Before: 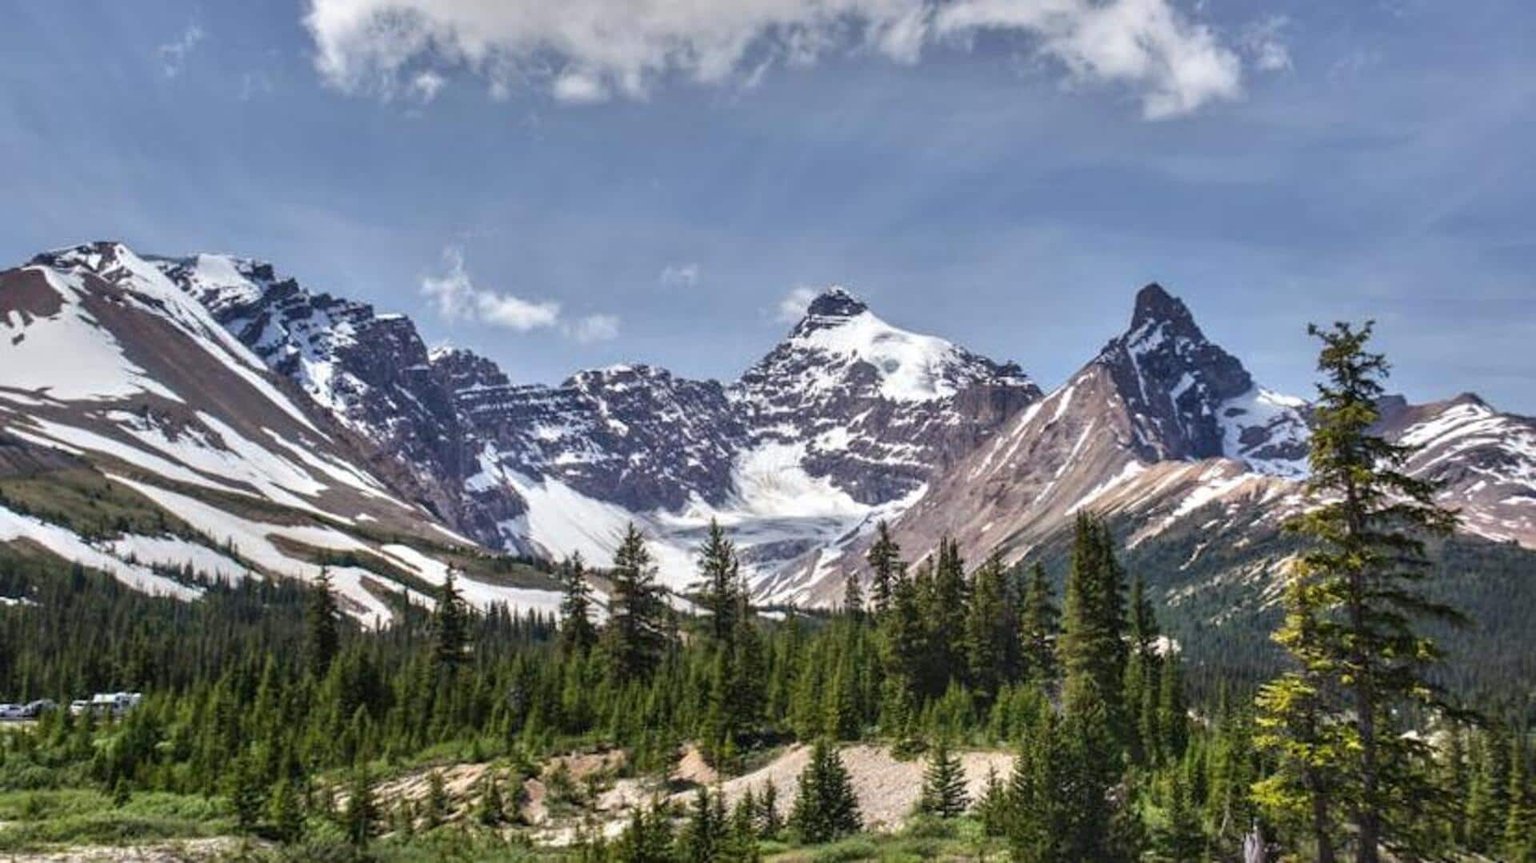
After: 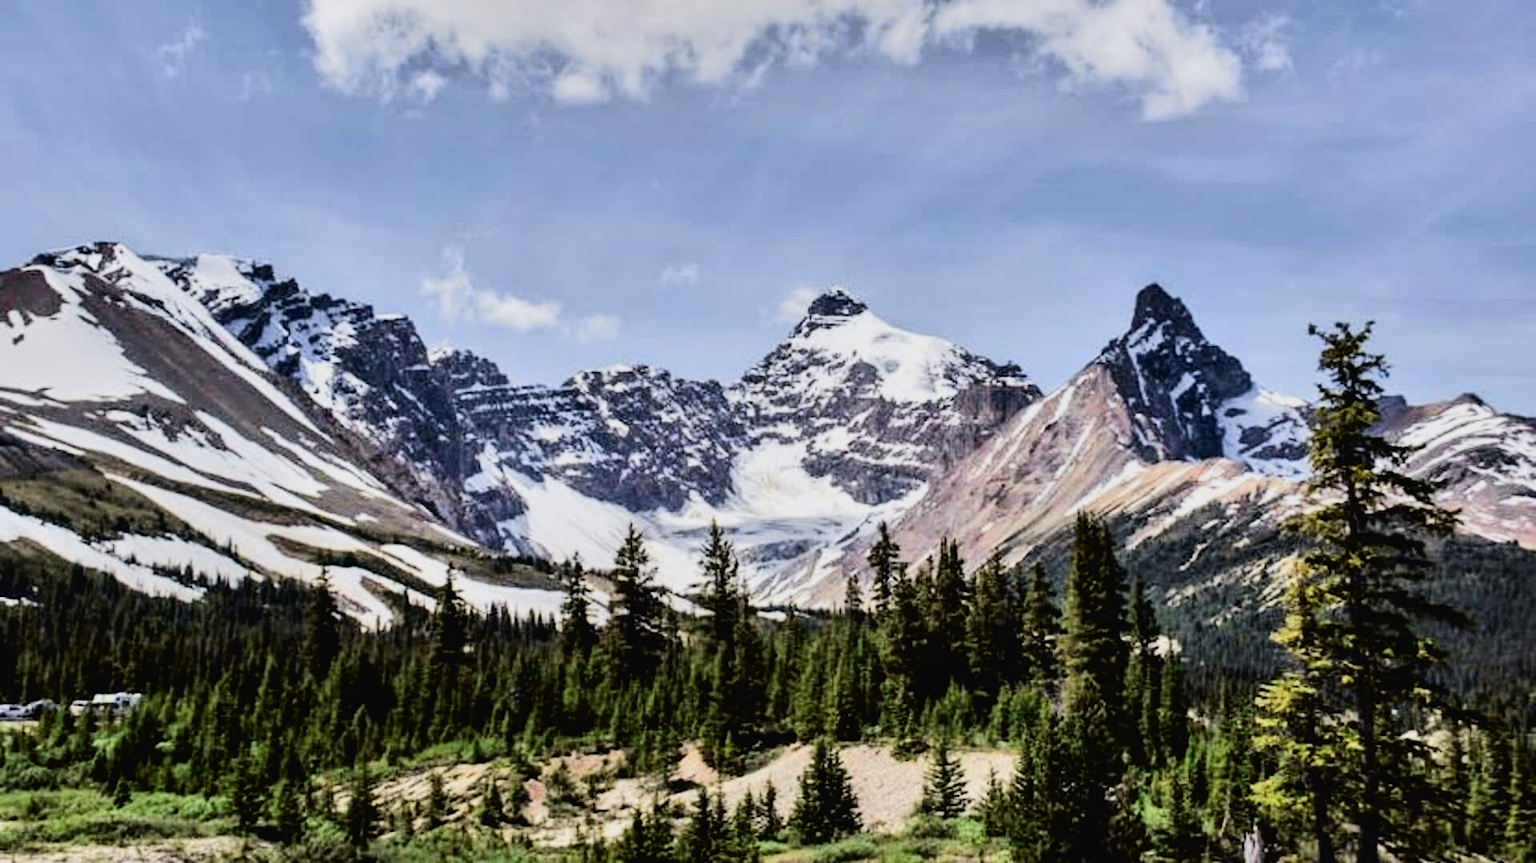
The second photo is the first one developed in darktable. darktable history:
filmic rgb: black relative exposure -5.11 EV, white relative exposure 3.98 EV, threshold 5.99 EV, hardness 2.88, contrast 1.296, highlights saturation mix -28.6%, enable highlight reconstruction true
tone curve: curves: ch0 [(0, 0.018) (0.061, 0.041) (0.205, 0.191) (0.289, 0.292) (0.39, 0.424) (0.493, 0.551) (0.666, 0.743) (0.795, 0.841) (1, 0.998)]; ch1 [(0, 0) (0.385, 0.343) (0.439, 0.415) (0.494, 0.498) (0.501, 0.501) (0.51, 0.509) (0.548, 0.563) (0.586, 0.61) (0.684, 0.658) (0.783, 0.804) (1, 1)]; ch2 [(0, 0) (0.304, 0.31) (0.403, 0.399) (0.441, 0.428) (0.47, 0.469) (0.498, 0.496) (0.524, 0.538) (0.566, 0.579) (0.648, 0.665) (0.697, 0.699) (1, 1)], color space Lab, independent channels, preserve colors none
